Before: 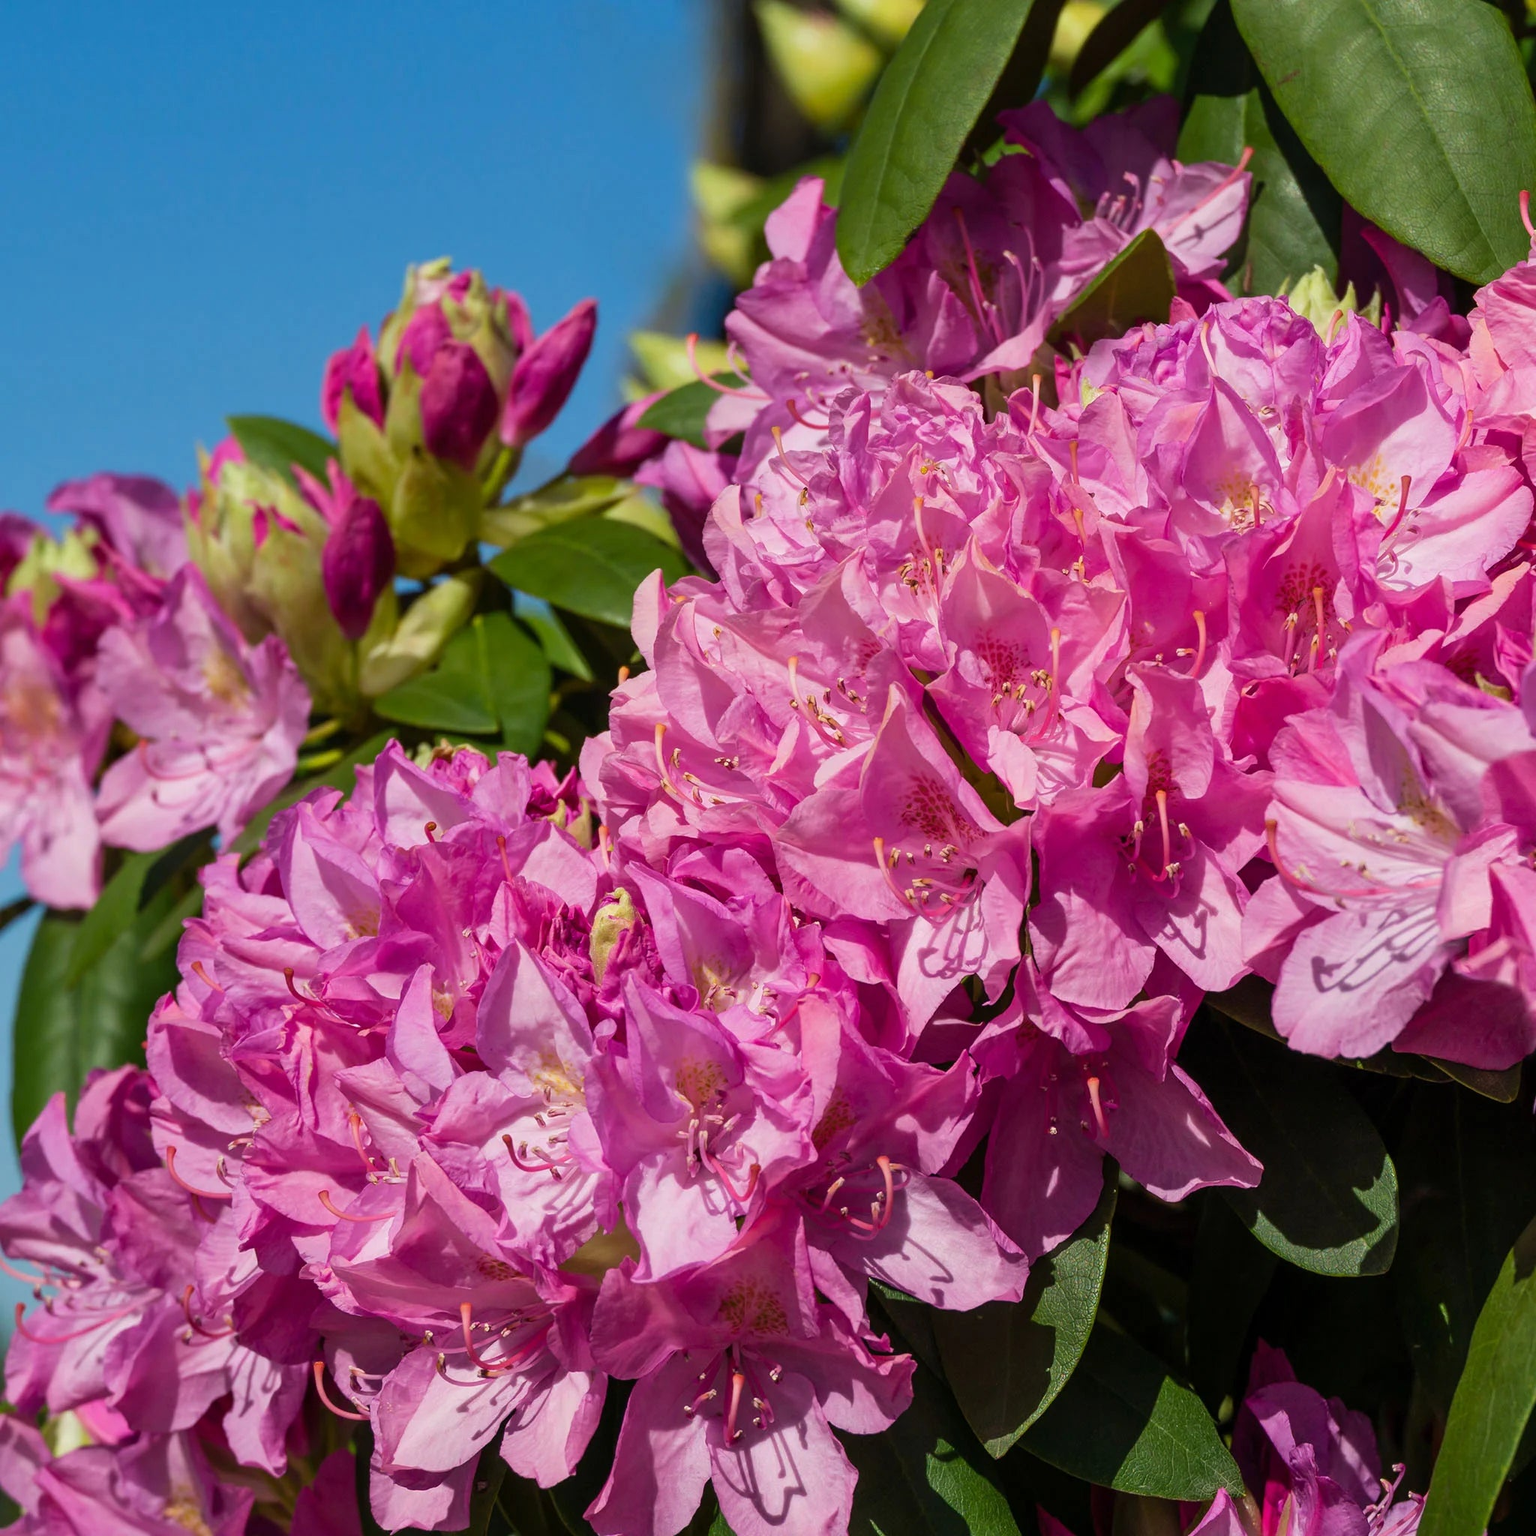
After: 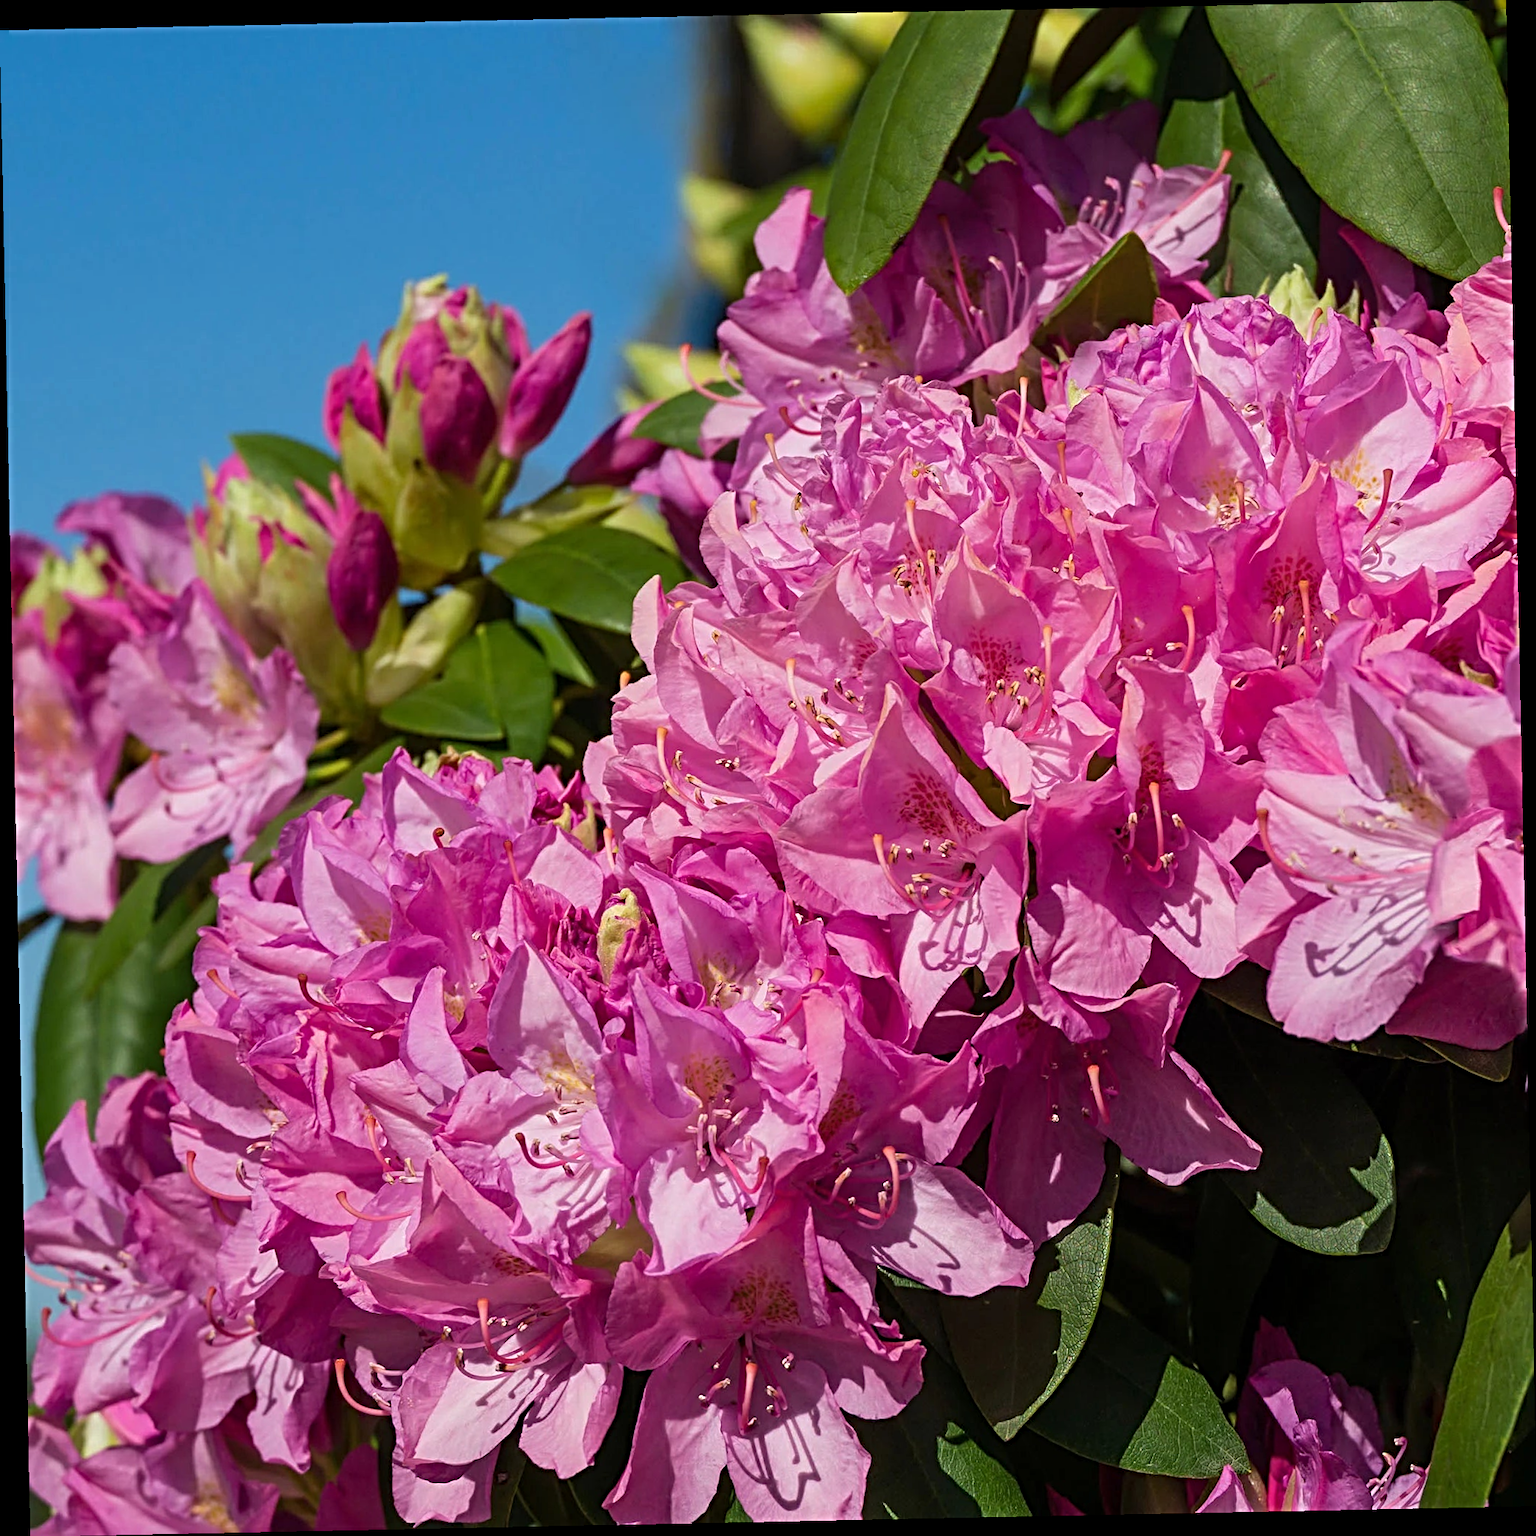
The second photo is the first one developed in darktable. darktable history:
sharpen: radius 4.883
rotate and perspective: rotation -1.17°, automatic cropping off
